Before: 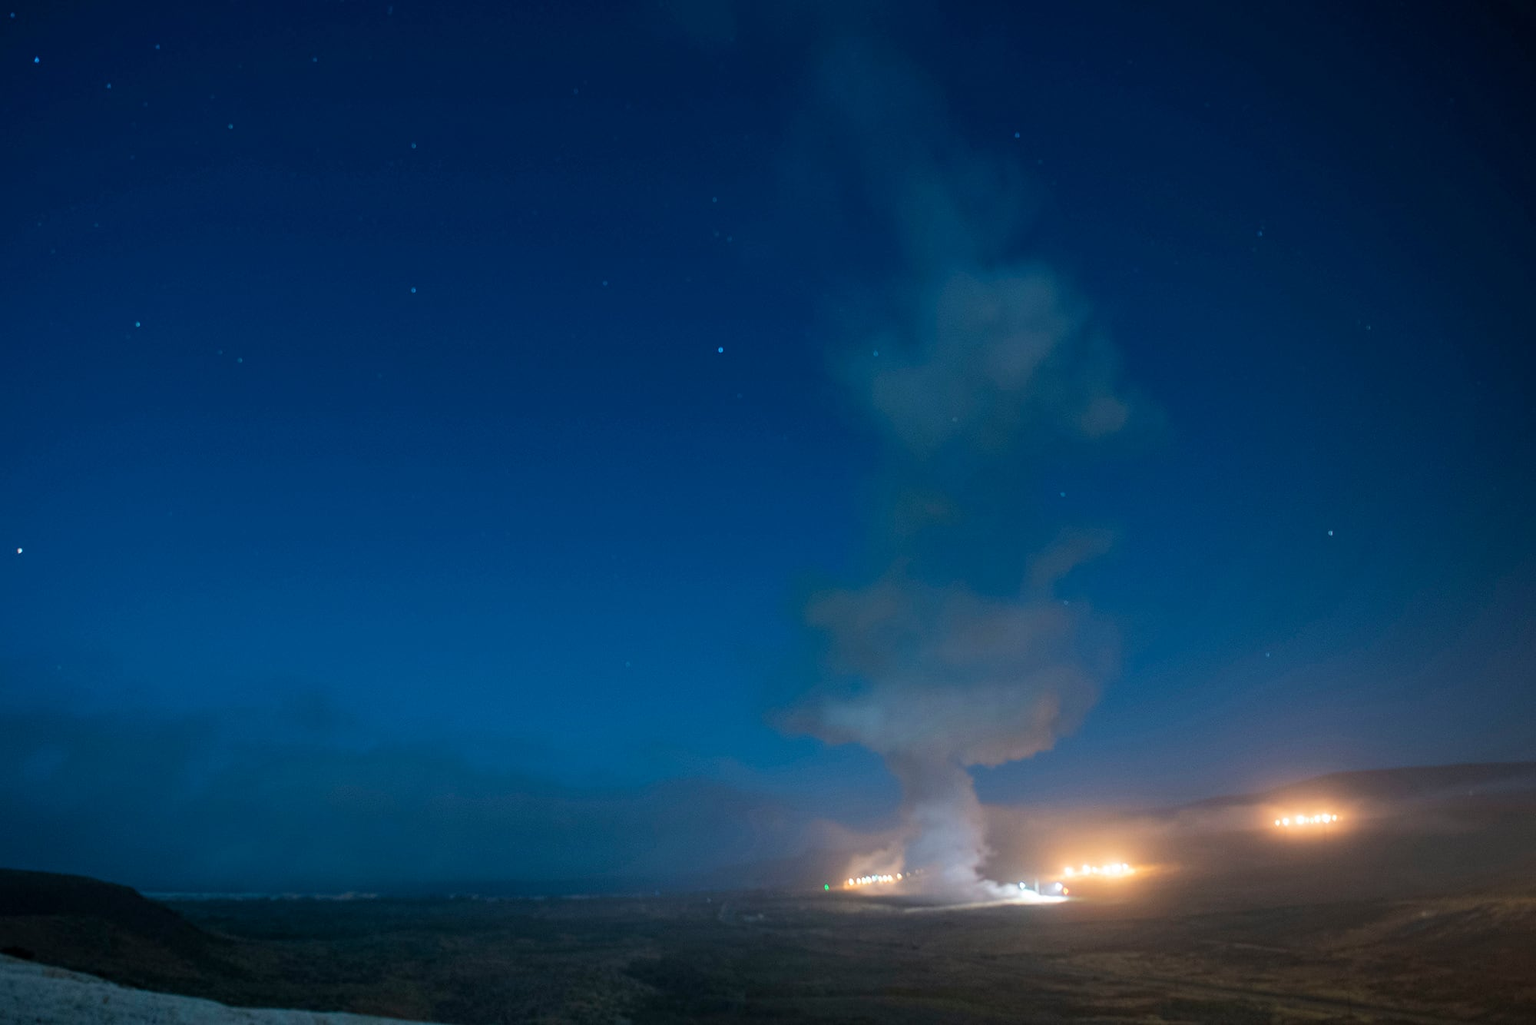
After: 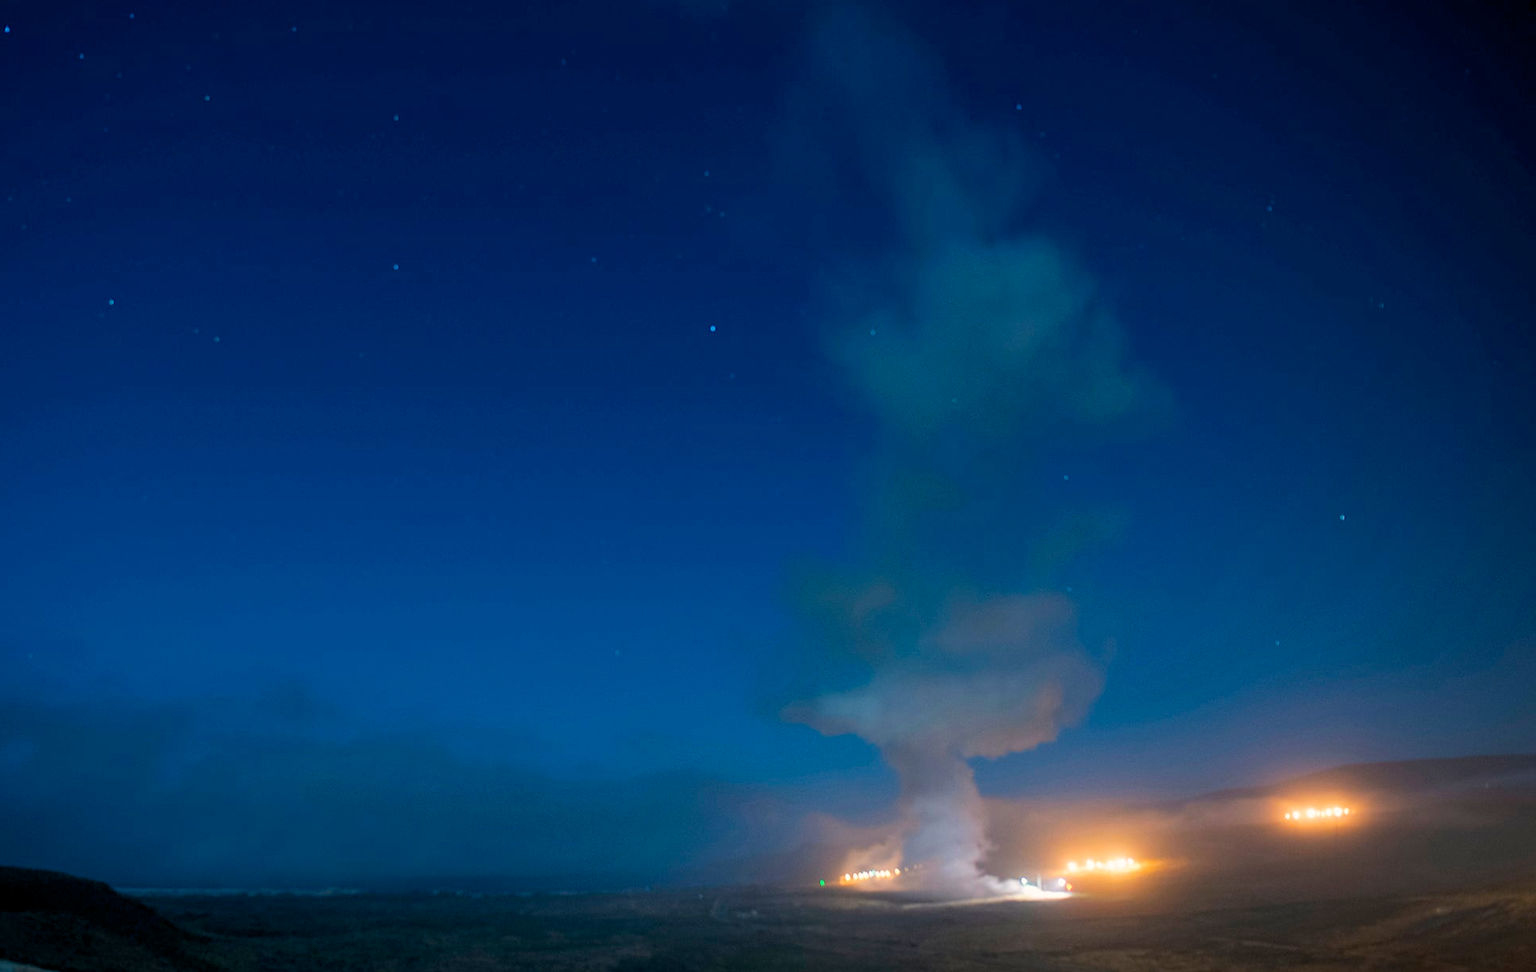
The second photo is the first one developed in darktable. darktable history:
exposure: exposure 0.014 EV, compensate highlight preservation false
crop: left 1.956%, top 3.096%, right 1.098%, bottom 4.86%
color balance rgb: highlights gain › chroma 1.736%, highlights gain › hue 56.02°, global offset › luminance -0.271%, global offset › hue 262.75°, perceptual saturation grading › global saturation 29.725%
